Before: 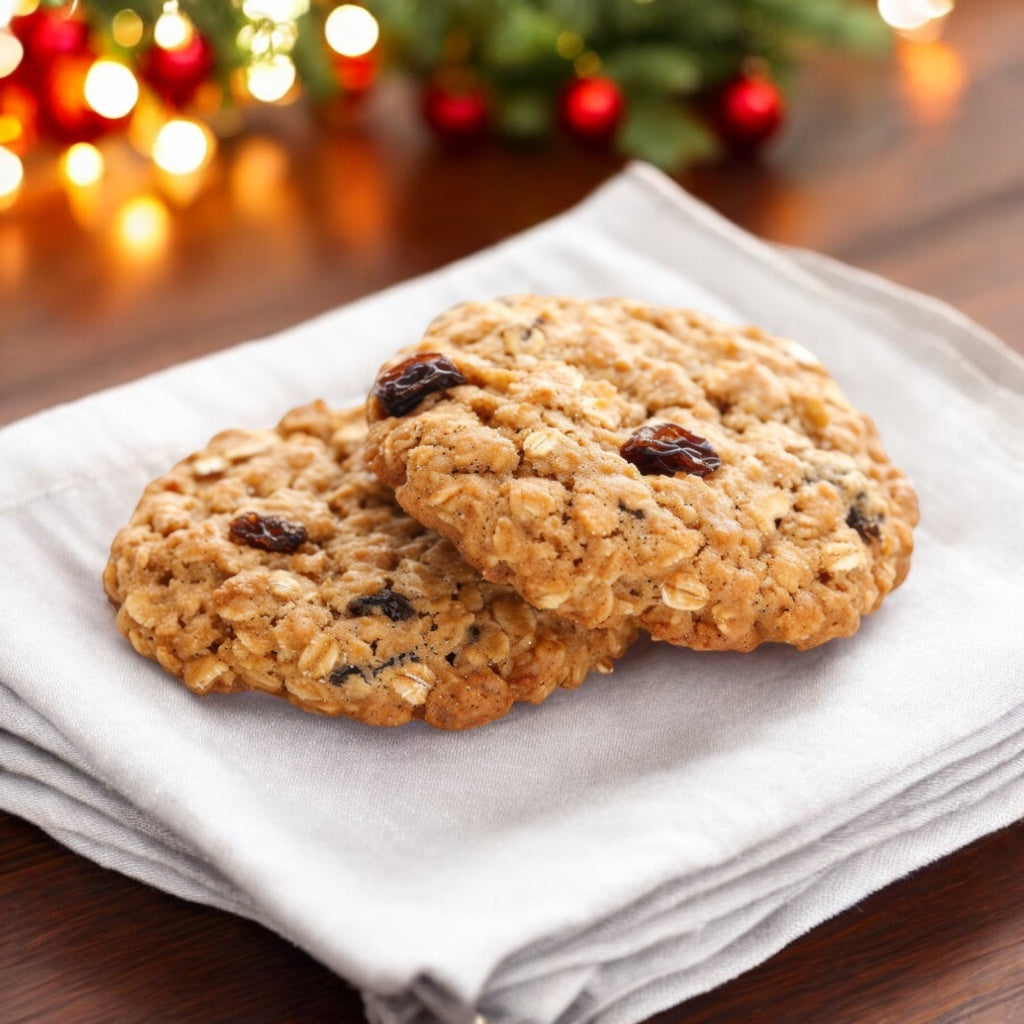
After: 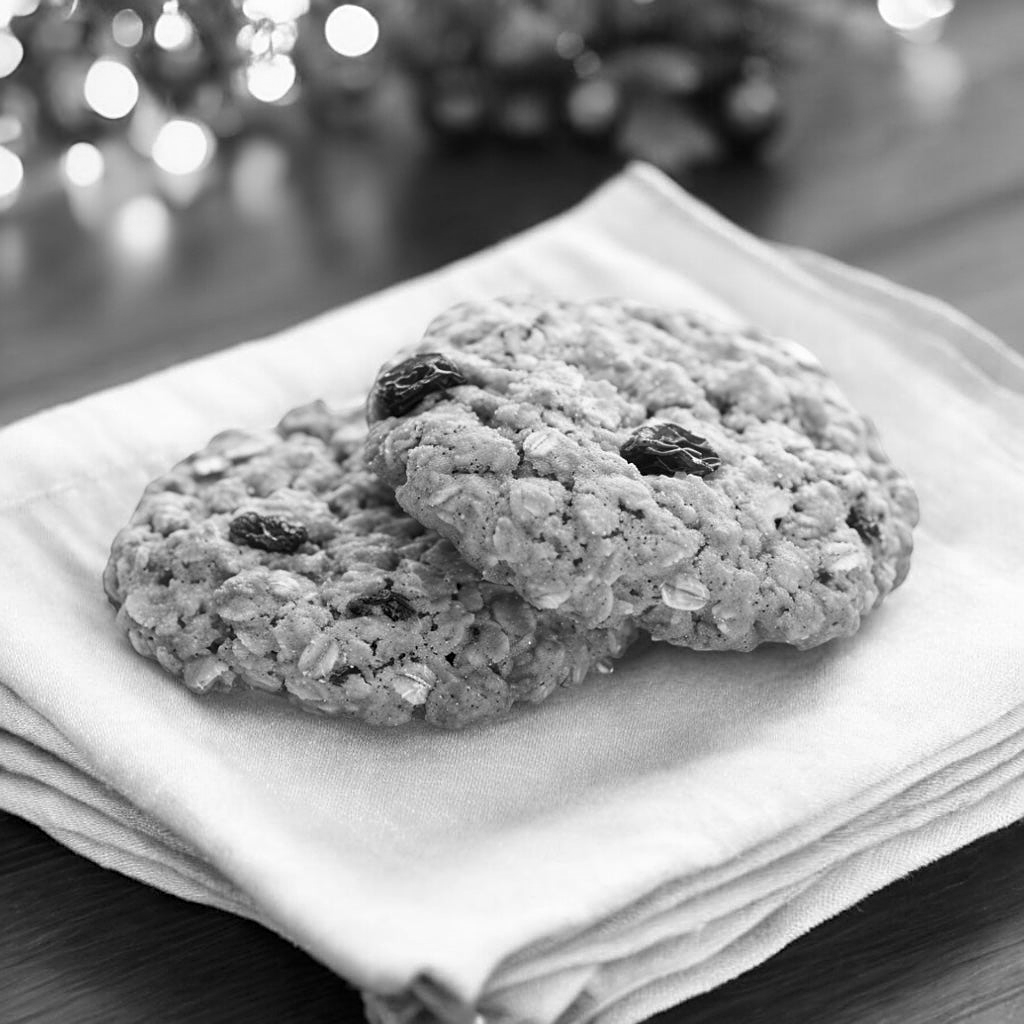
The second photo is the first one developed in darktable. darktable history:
color correction: highlights a* 14.52, highlights b* 4.84
white balance: red 0.954, blue 1.079
monochrome: on, module defaults
sharpen: on, module defaults
